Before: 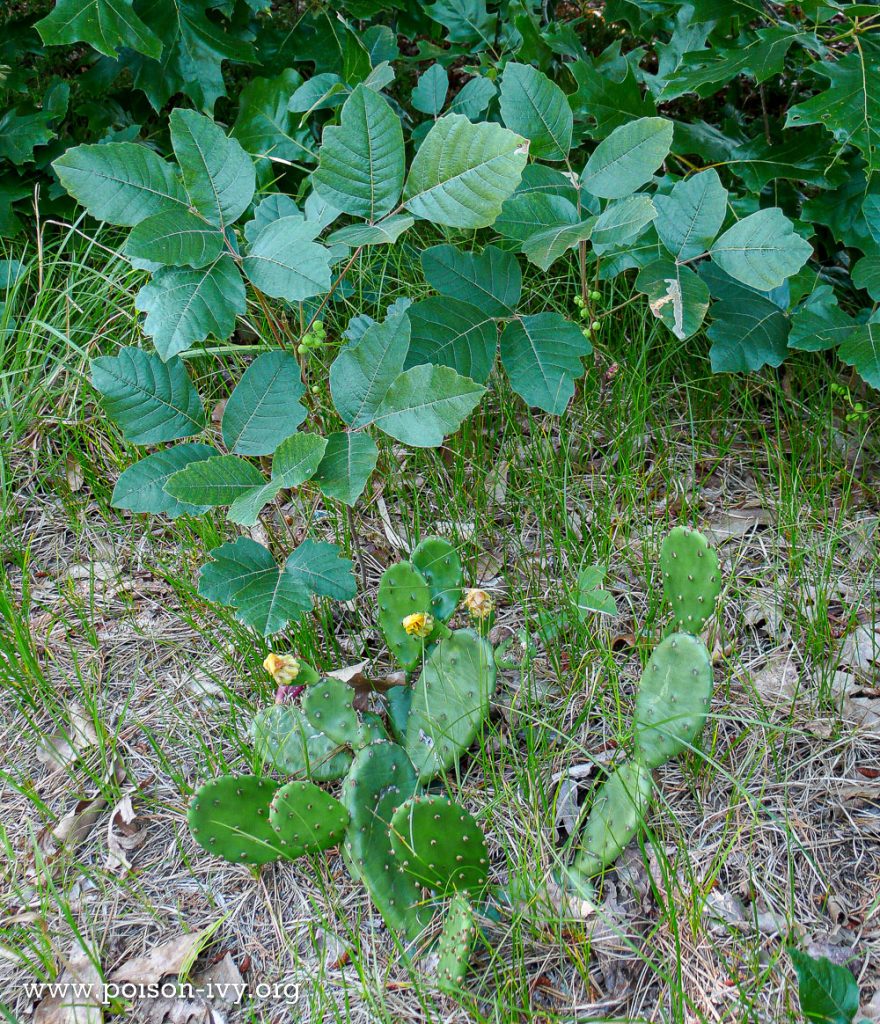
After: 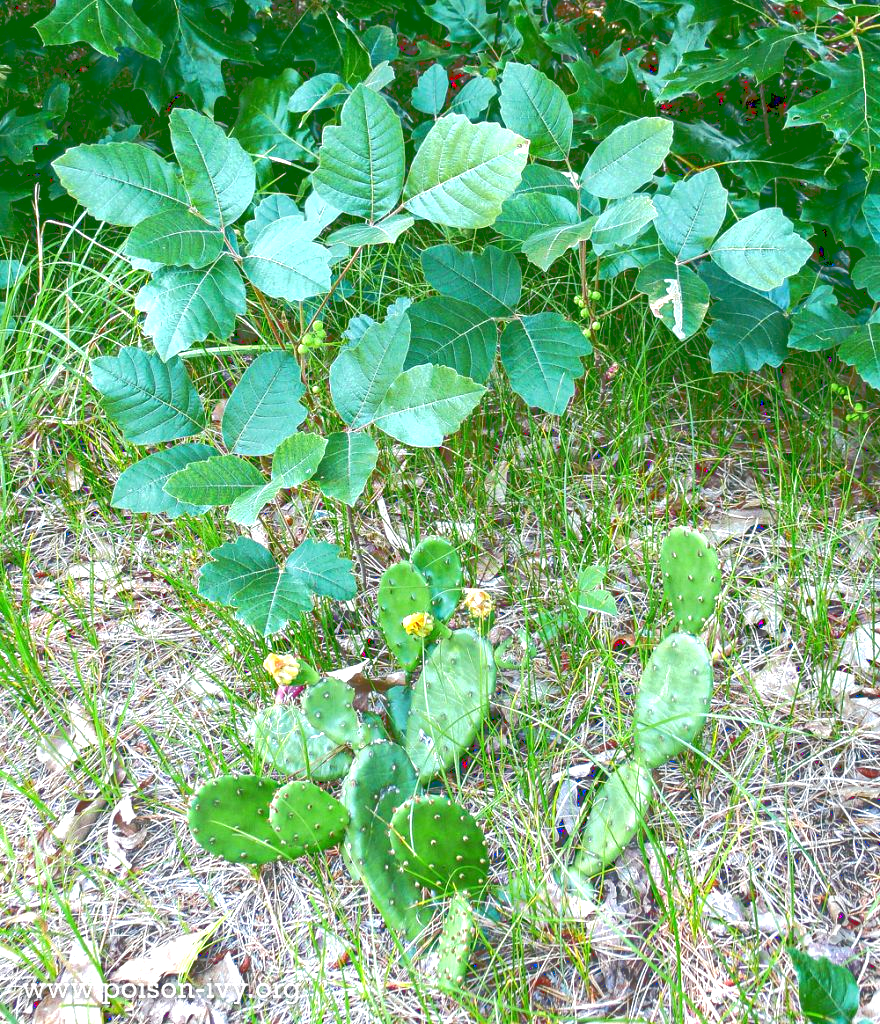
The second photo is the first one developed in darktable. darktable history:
exposure: black level correction 0.001, exposure 1.132 EV, compensate highlight preservation false
tone curve: curves: ch0 [(0, 0) (0.003, 0.284) (0.011, 0.284) (0.025, 0.288) (0.044, 0.29) (0.069, 0.292) (0.1, 0.296) (0.136, 0.298) (0.177, 0.305) (0.224, 0.312) (0.277, 0.327) (0.335, 0.362) (0.399, 0.407) (0.468, 0.464) (0.543, 0.537) (0.623, 0.62) (0.709, 0.71) (0.801, 0.79) (0.898, 0.862) (1, 1)], color space Lab, linked channels, preserve colors none
